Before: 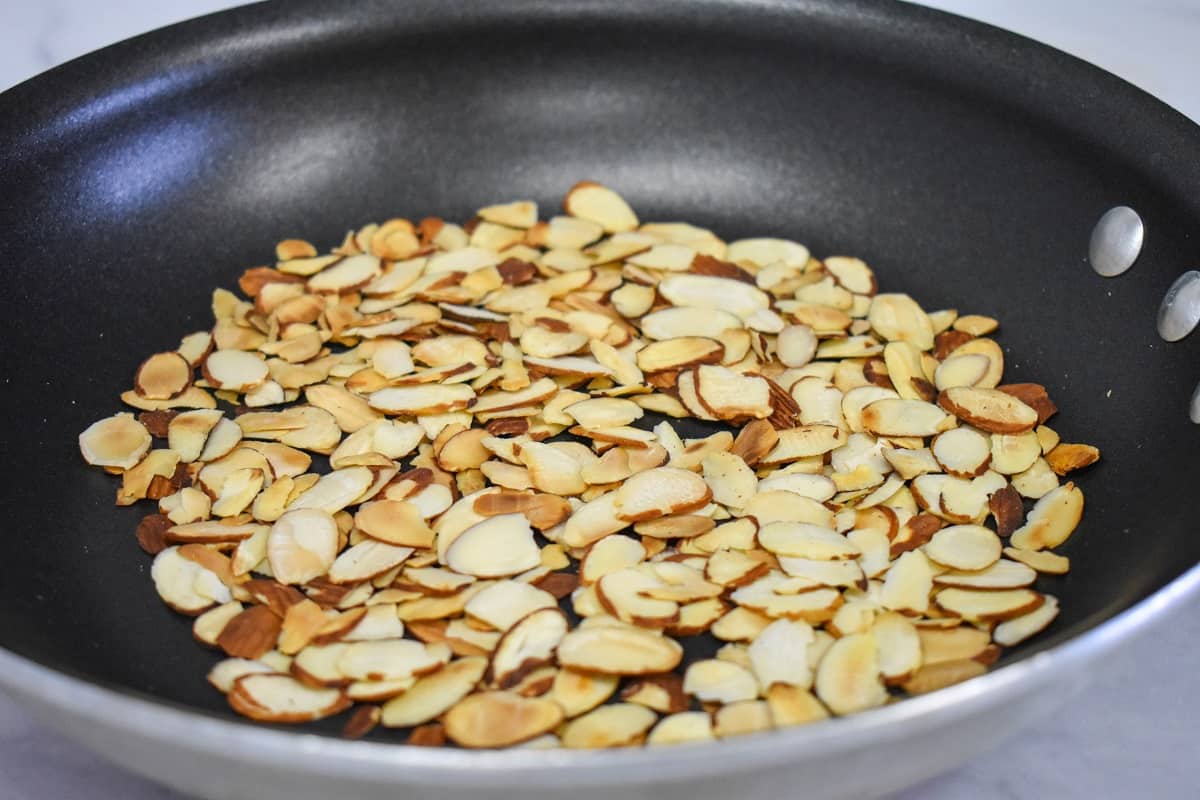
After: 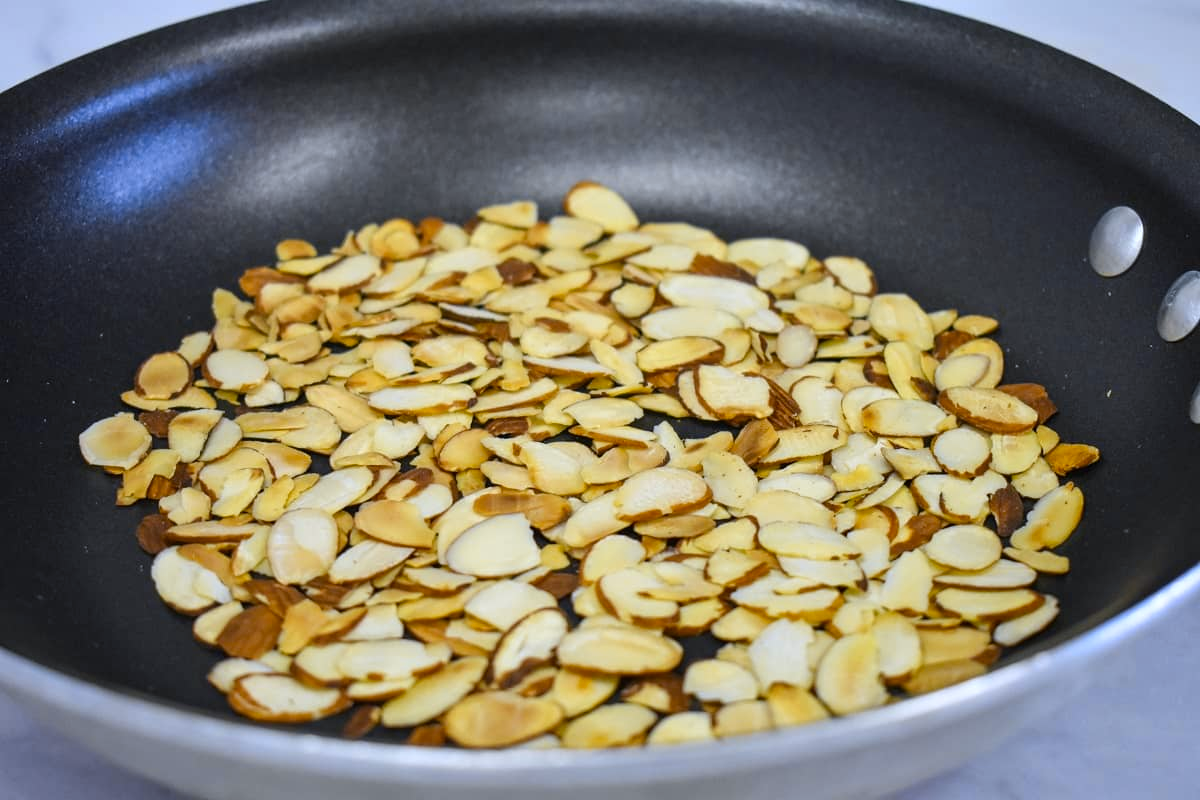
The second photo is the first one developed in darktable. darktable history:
color contrast: green-magenta contrast 0.85, blue-yellow contrast 1.25, unbound 0
white balance: red 0.967, blue 1.049
